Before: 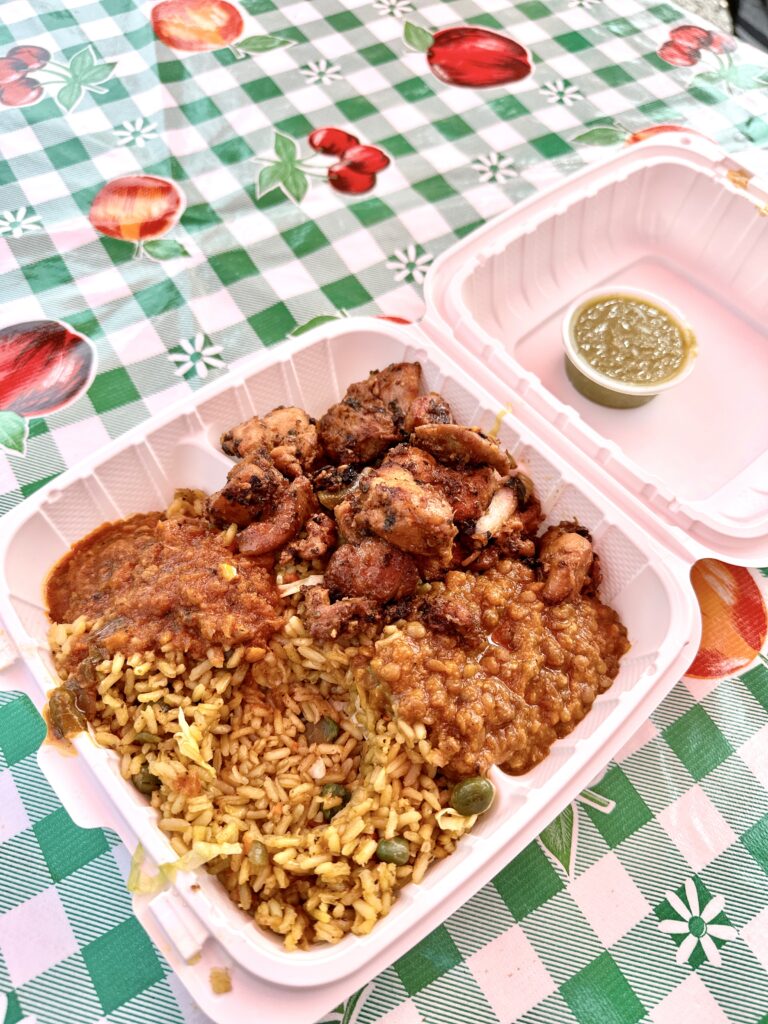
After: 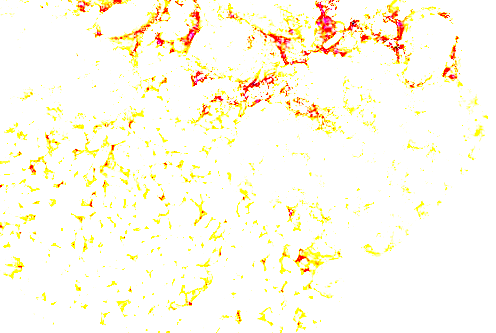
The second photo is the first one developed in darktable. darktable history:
crop: left 17.969%, top 50.627%, right 17.356%, bottom 16.816%
contrast equalizer: y [[0.514, 0.573, 0.581, 0.508, 0.5, 0.5], [0.5 ×6], [0.5 ×6], [0 ×6], [0 ×6]]
exposure: exposure 7.999 EV, compensate exposure bias true, compensate highlight preservation false
